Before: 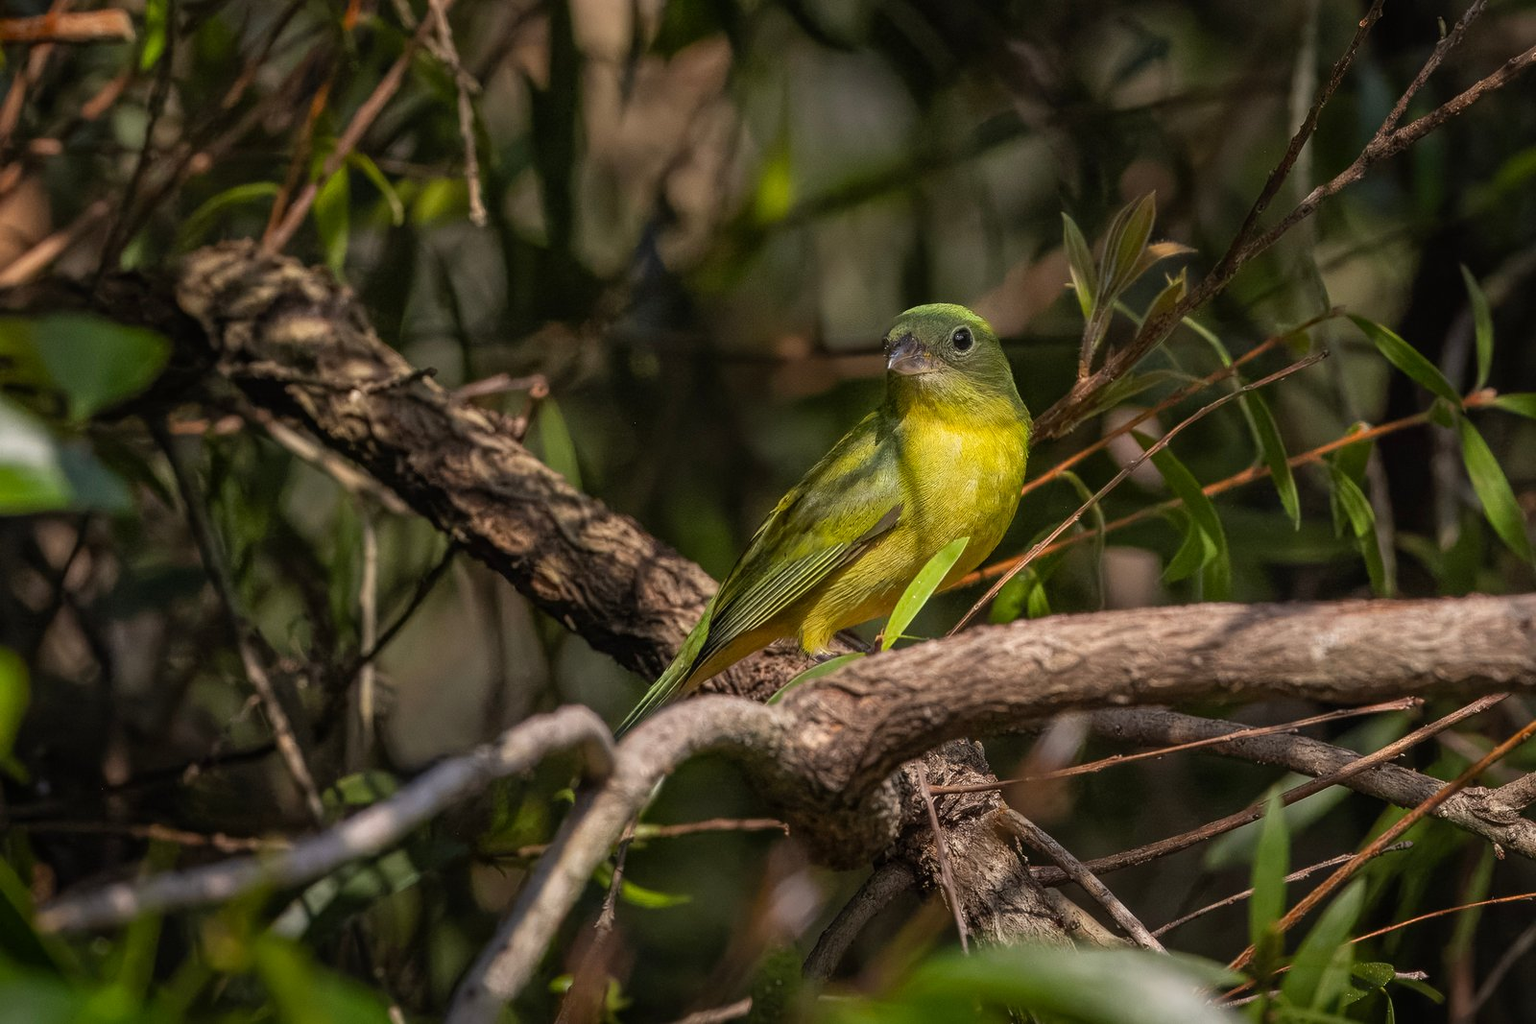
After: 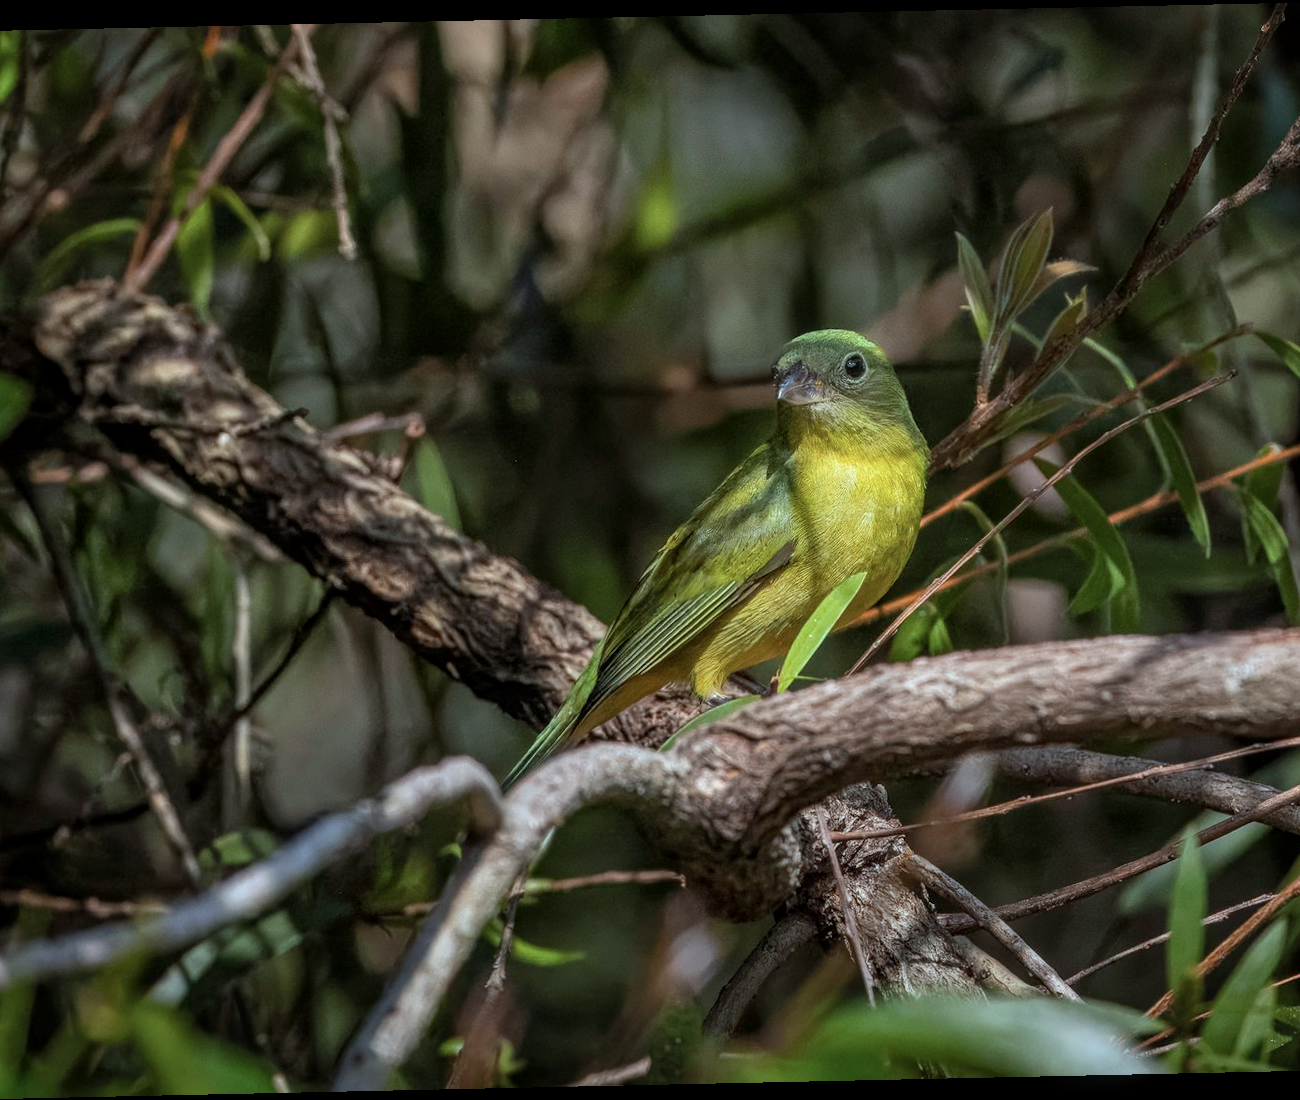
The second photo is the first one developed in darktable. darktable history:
rotate and perspective: rotation -1.24°, automatic cropping off
local contrast: on, module defaults
color correction: highlights a* -10.69, highlights b* -19.19
crop and rotate: left 9.597%, right 10.195%
